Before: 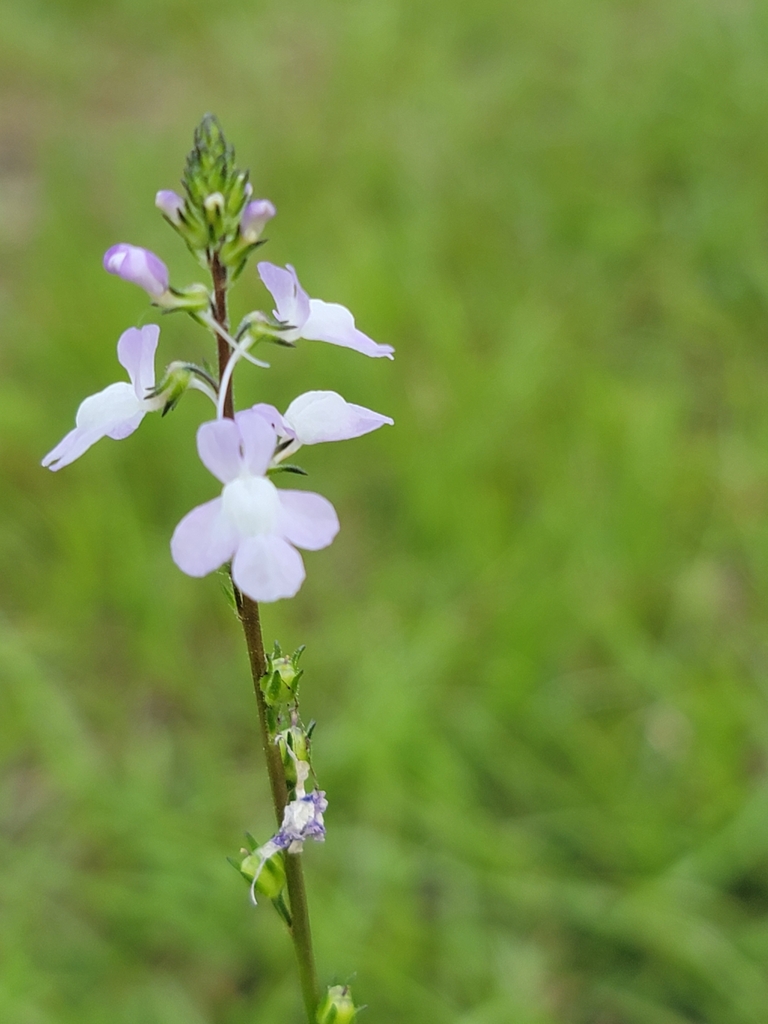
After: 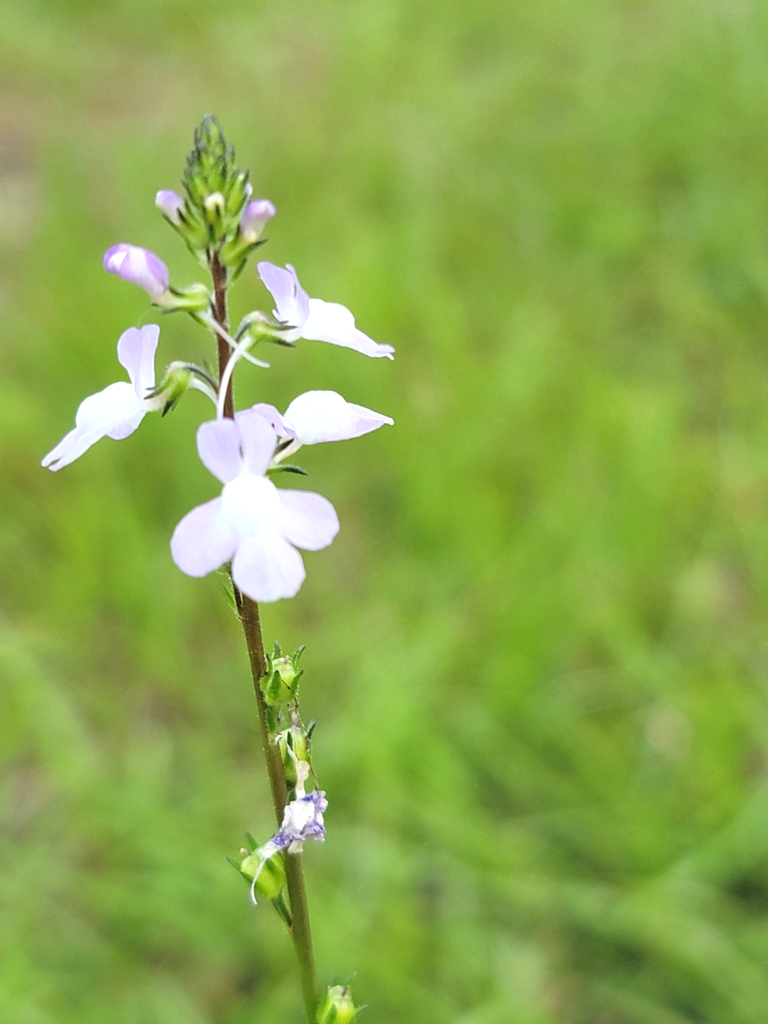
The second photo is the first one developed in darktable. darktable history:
exposure: black level correction -0.002, exposure 0.534 EV, compensate exposure bias true, compensate highlight preservation false
